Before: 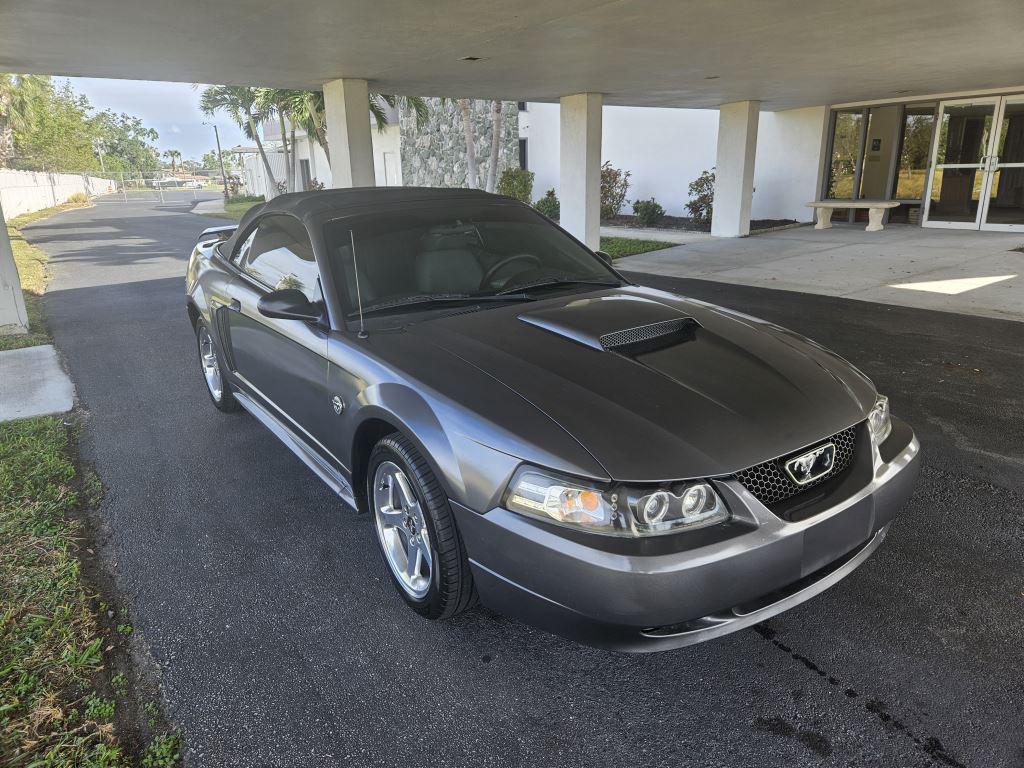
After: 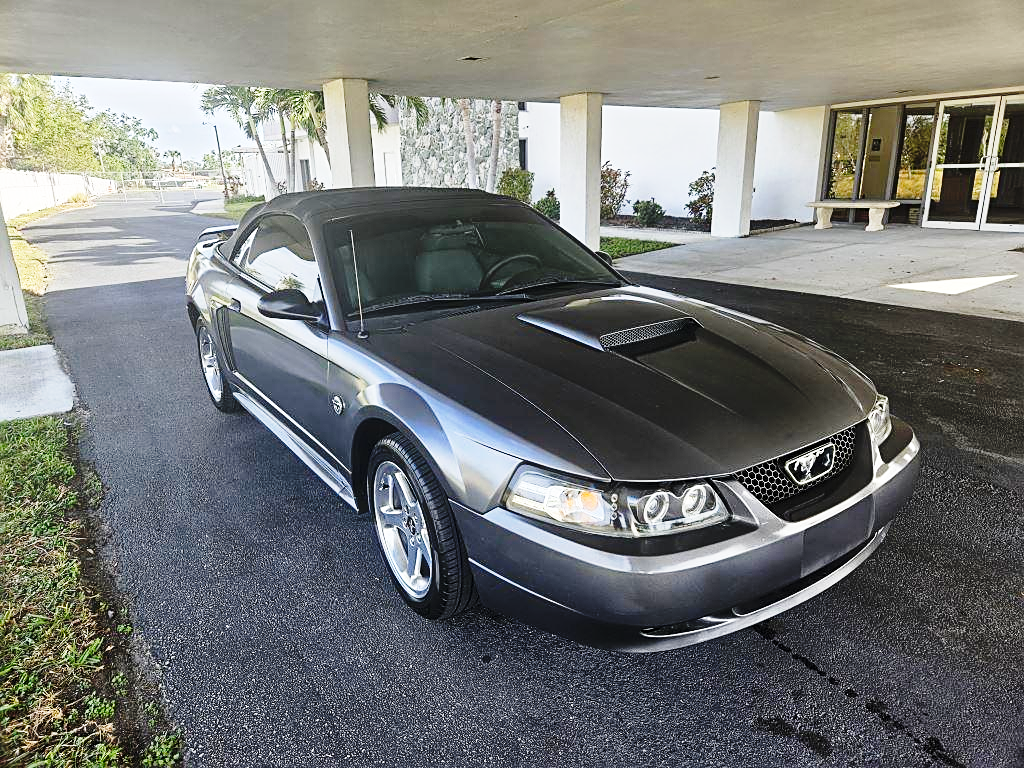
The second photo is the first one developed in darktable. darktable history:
base curve: curves: ch0 [(0, 0) (0.04, 0.03) (0.133, 0.232) (0.448, 0.748) (0.843, 0.968) (1, 1)], preserve colors none
sharpen: on, module defaults
